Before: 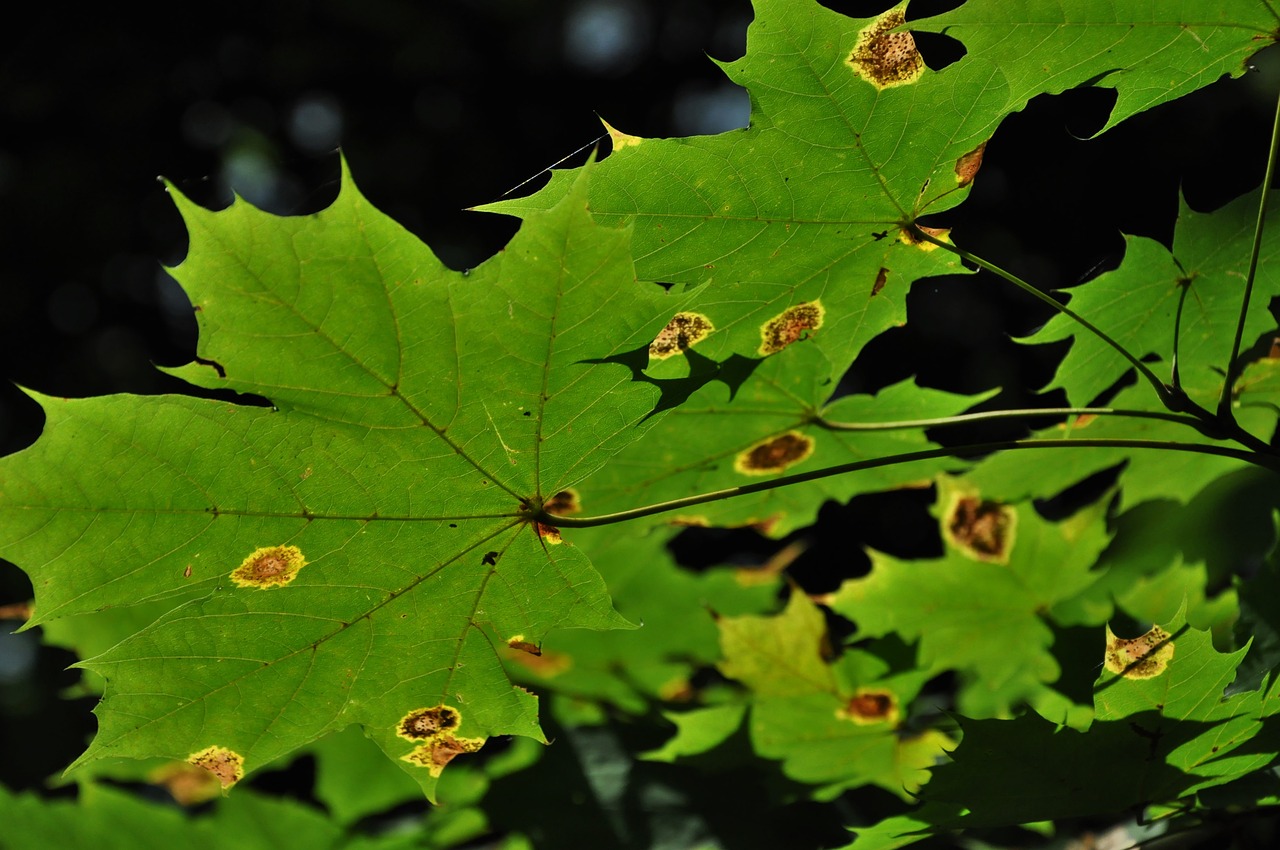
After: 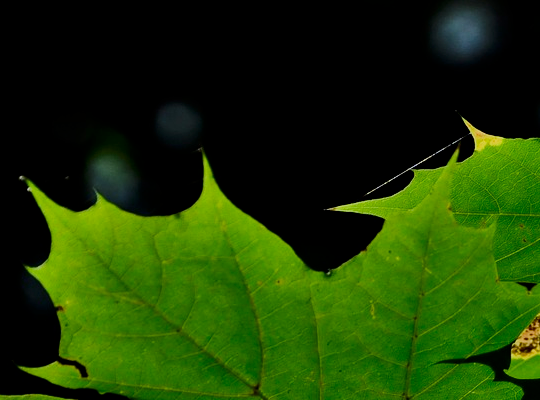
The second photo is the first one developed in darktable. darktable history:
shadows and highlights: radius 128.17, shadows 30.41, highlights -30.62, low approximation 0.01, soften with gaussian
contrast brightness saturation: contrast 0.099, brightness -0.267, saturation 0.135
crop and rotate: left 10.847%, top 0.089%, right 46.914%, bottom 52.835%
exposure: exposure 0.298 EV, compensate exposure bias true, compensate highlight preservation false
filmic rgb: black relative exposure -7.65 EV, white relative exposure 4.56 EV, hardness 3.61
